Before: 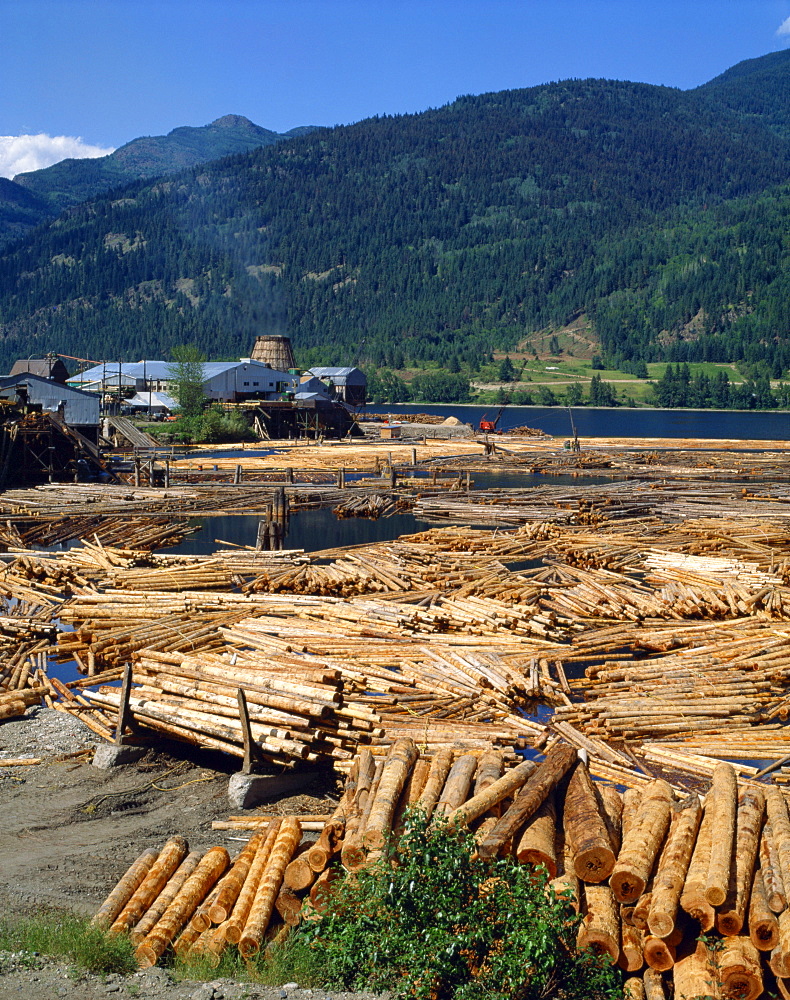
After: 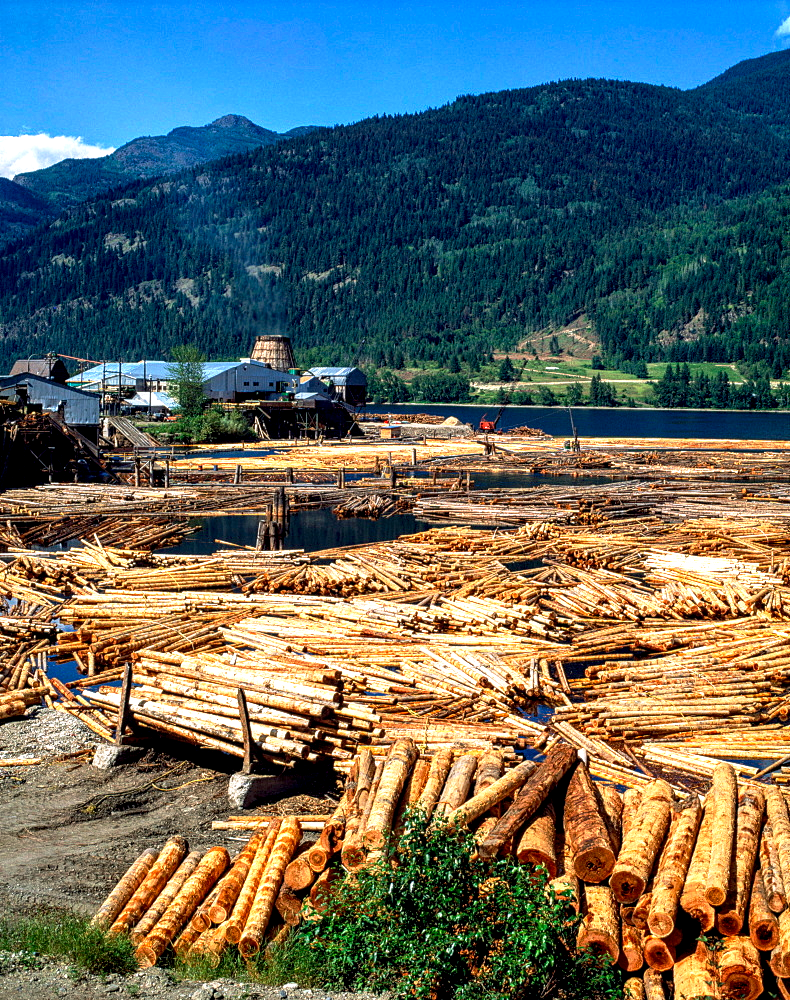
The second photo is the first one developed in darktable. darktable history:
base curve: curves: ch0 [(0, 0) (0.257, 0.25) (0.482, 0.586) (0.757, 0.871) (1, 1)], preserve colors none
local contrast: highlights 65%, shadows 54%, detail 169%, midtone range 0.509
